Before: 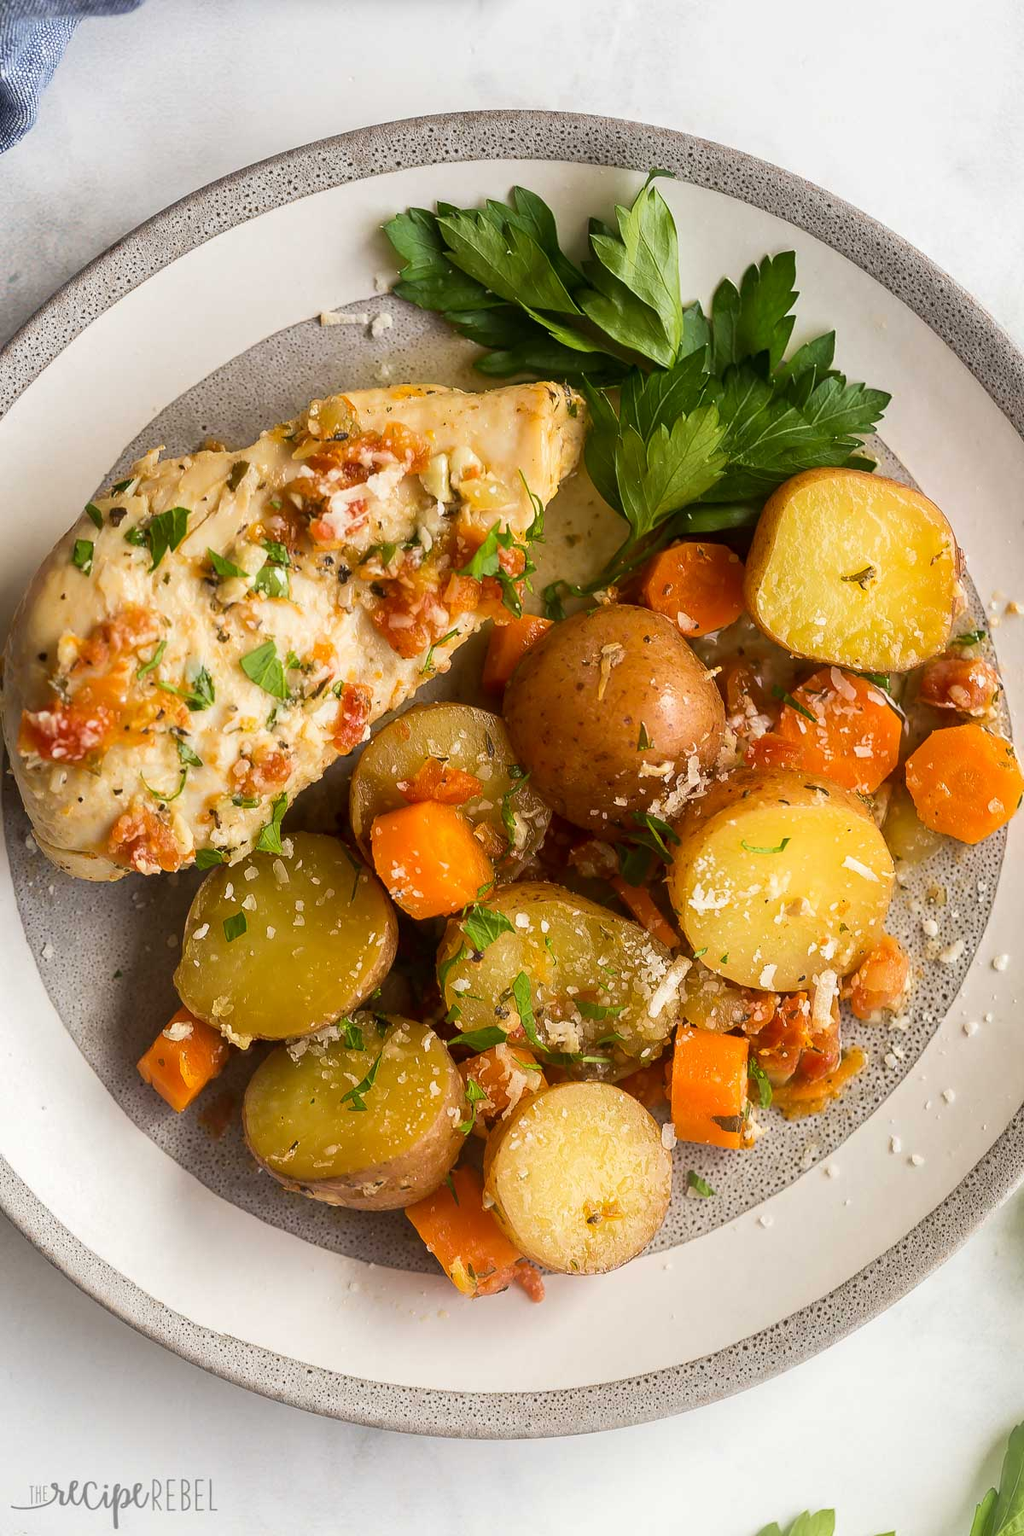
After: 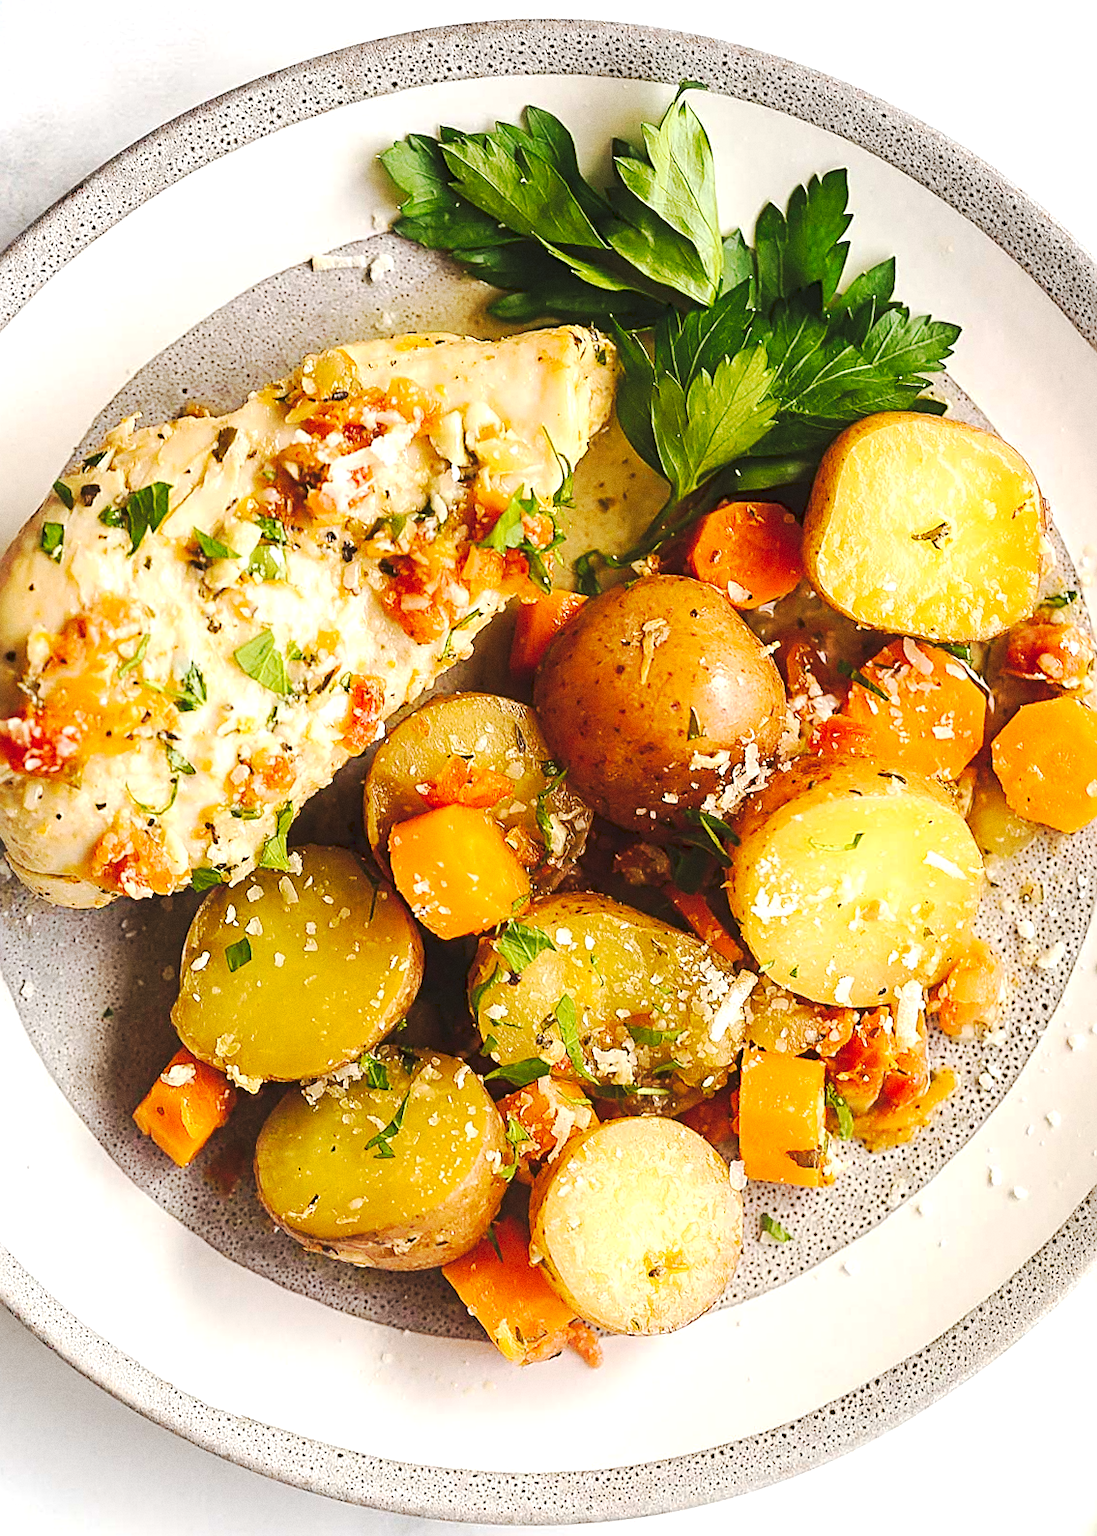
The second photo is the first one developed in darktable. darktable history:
tone curve: curves: ch0 [(0, 0) (0.003, 0.062) (0.011, 0.07) (0.025, 0.083) (0.044, 0.094) (0.069, 0.105) (0.1, 0.117) (0.136, 0.136) (0.177, 0.164) (0.224, 0.201) (0.277, 0.256) (0.335, 0.335) (0.399, 0.424) (0.468, 0.529) (0.543, 0.641) (0.623, 0.725) (0.709, 0.787) (0.801, 0.849) (0.898, 0.917) (1, 1)], preserve colors none
exposure: black level correction 0, exposure 0.6 EV, compensate highlight preservation false
crop and rotate: angle -3.27°, left 5.211%, top 5.211%, right 4.607%, bottom 4.607%
rotate and perspective: rotation -5.2°, automatic cropping off
grain: on, module defaults
sharpen: radius 2.531, amount 0.628
